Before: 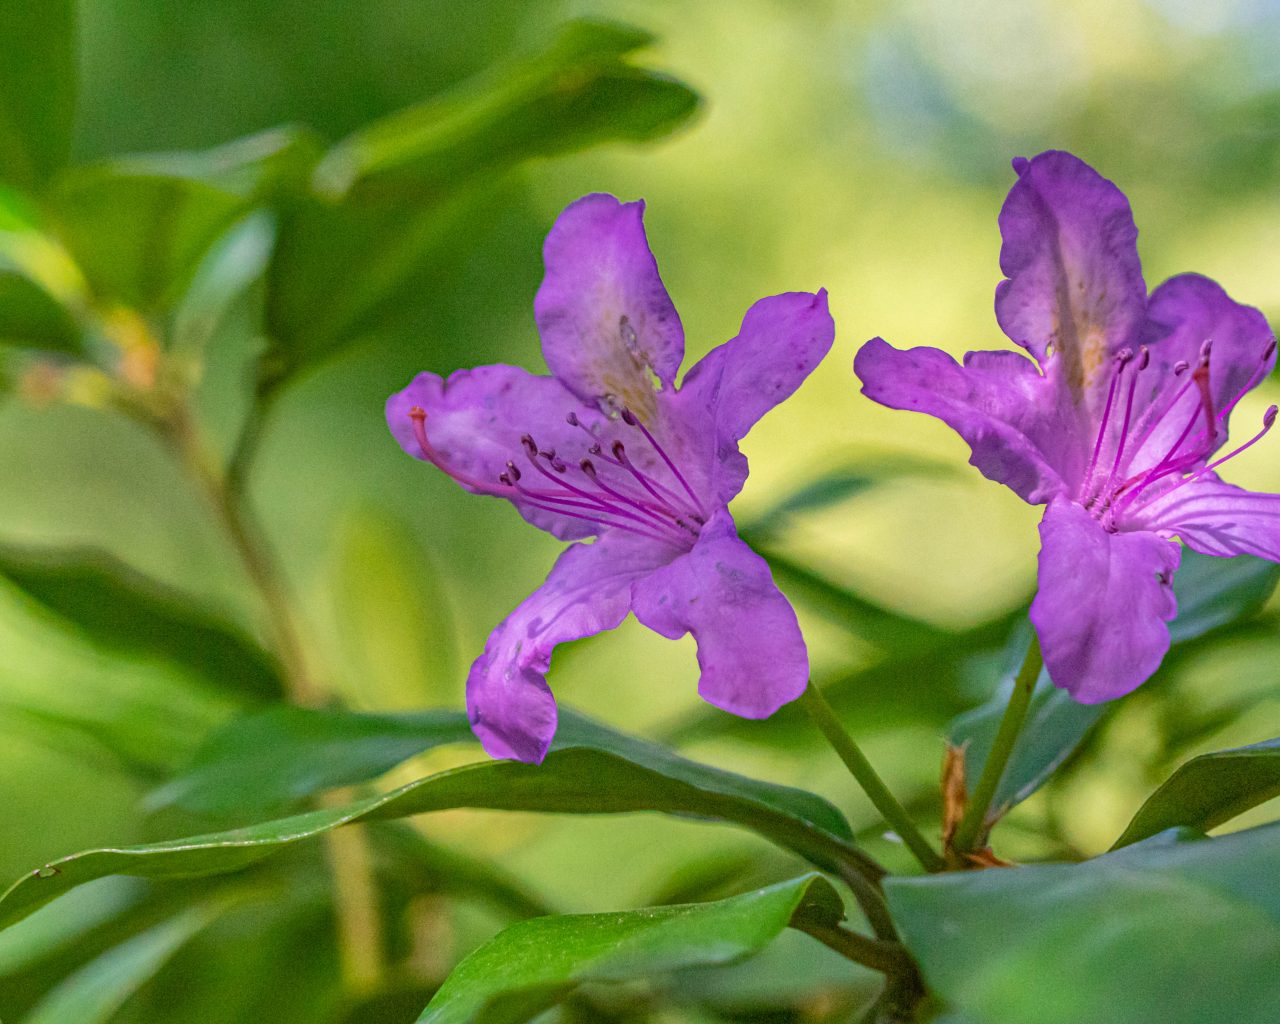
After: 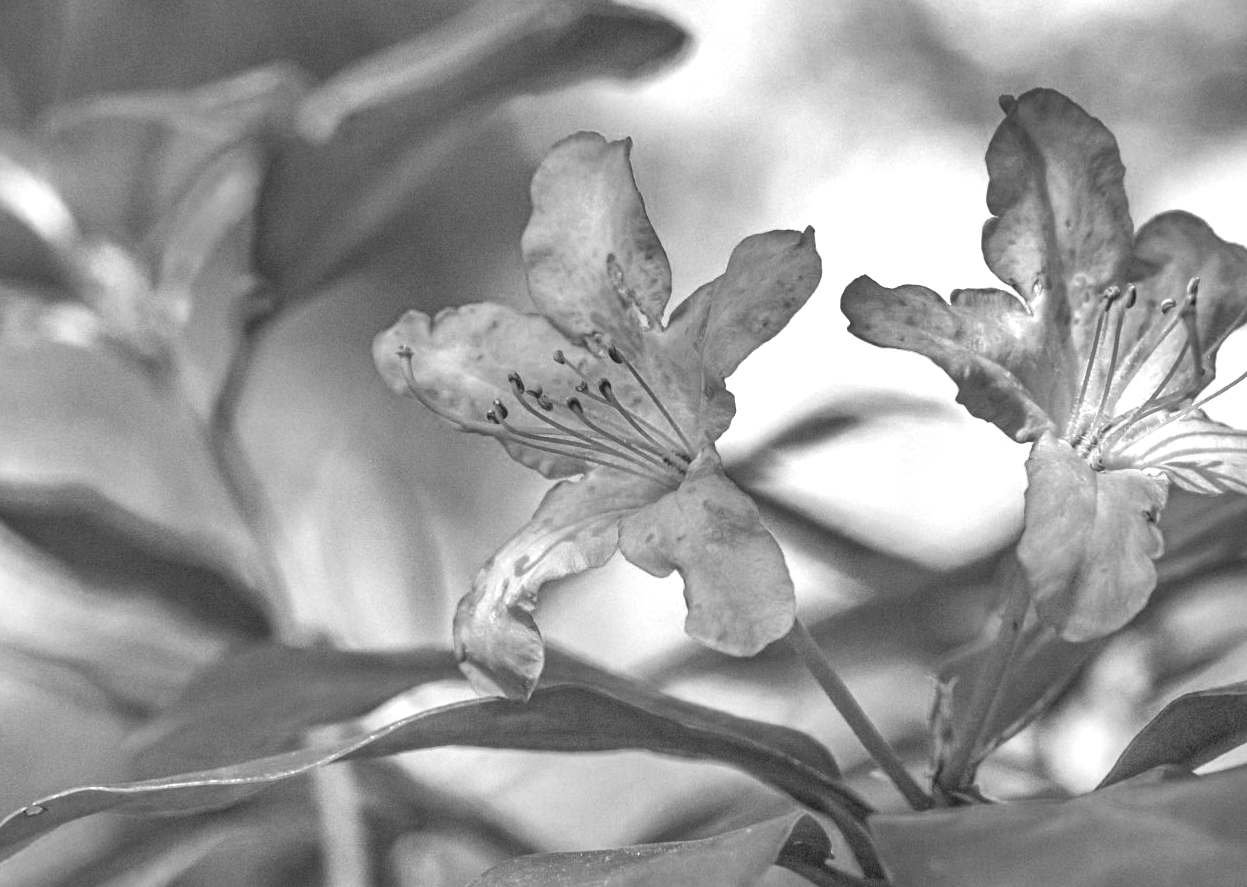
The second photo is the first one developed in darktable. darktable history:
exposure: black level correction 0, exposure 0.499 EV, compensate highlight preservation false
color zones: curves: ch0 [(0.002, 0.593) (0.143, 0.417) (0.285, 0.541) (0.455, 0.289) (0.608, 0.327) (0.727, 0.283) (0.869, 0.571) (1, 0.603)]; ch1 [(0, 0) (0.143, 0) (0.286, 0) (0.429, 0) (0.571, 0) (0.714, 0) (0.857, 0)]
shadows and highlights: white point adjustment 0.956, soften with gaussian
crop: left 1.062%, top 6.138%, right 1.48%, bottom 7.18%
